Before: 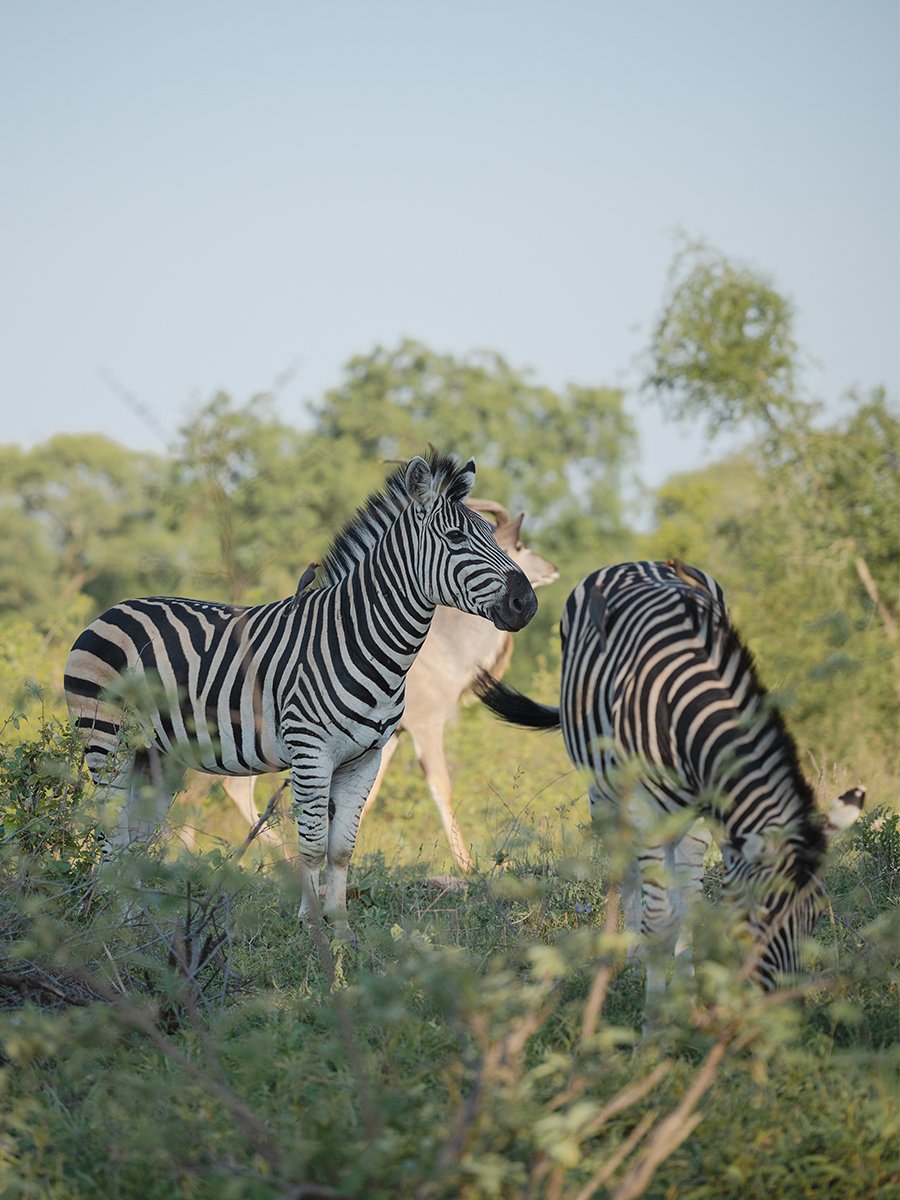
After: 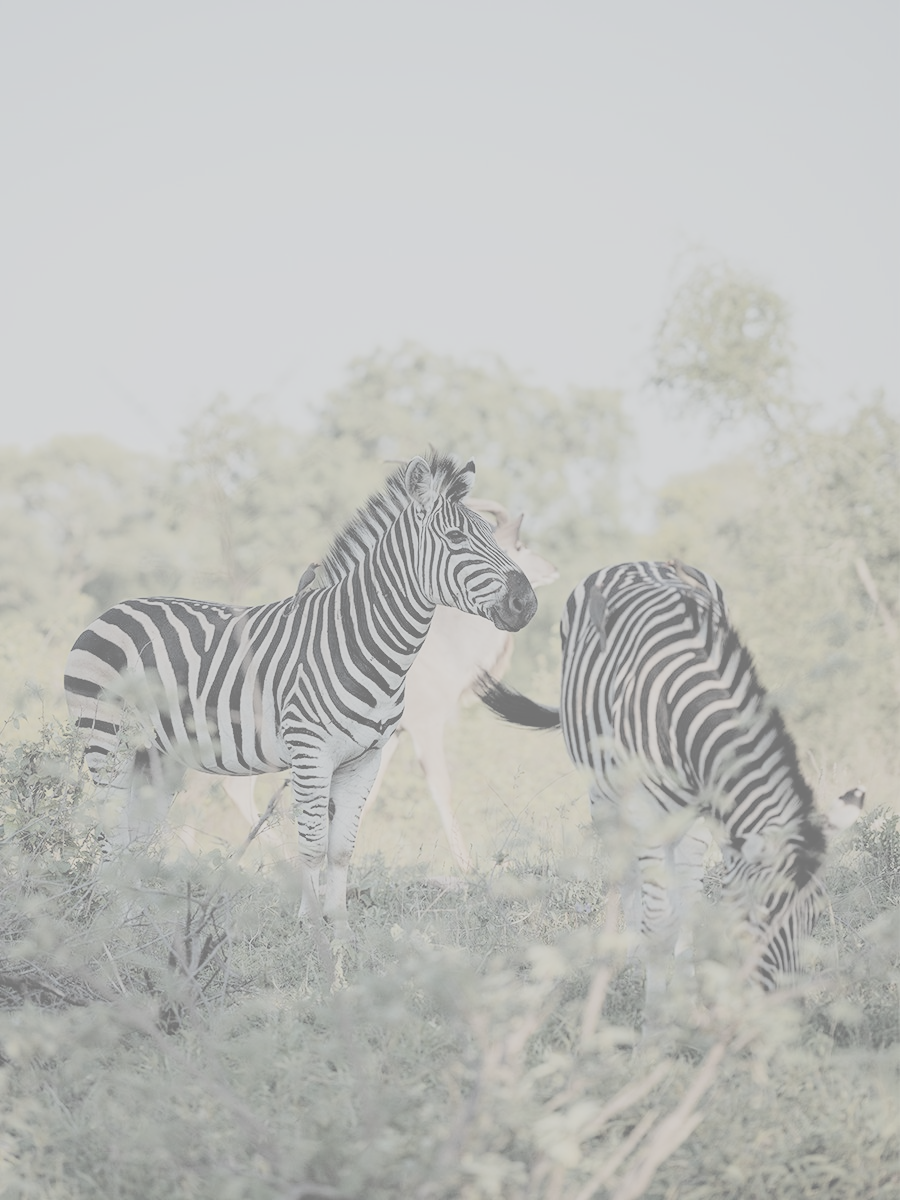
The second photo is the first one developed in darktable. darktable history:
contrast brightness saturation: contrast -0.32, brightness 0.75, saturation -0.78
filmic rgb: black relative exposure -6.82 EV, white relative exposure 5.89 EV, hardness 2.71
